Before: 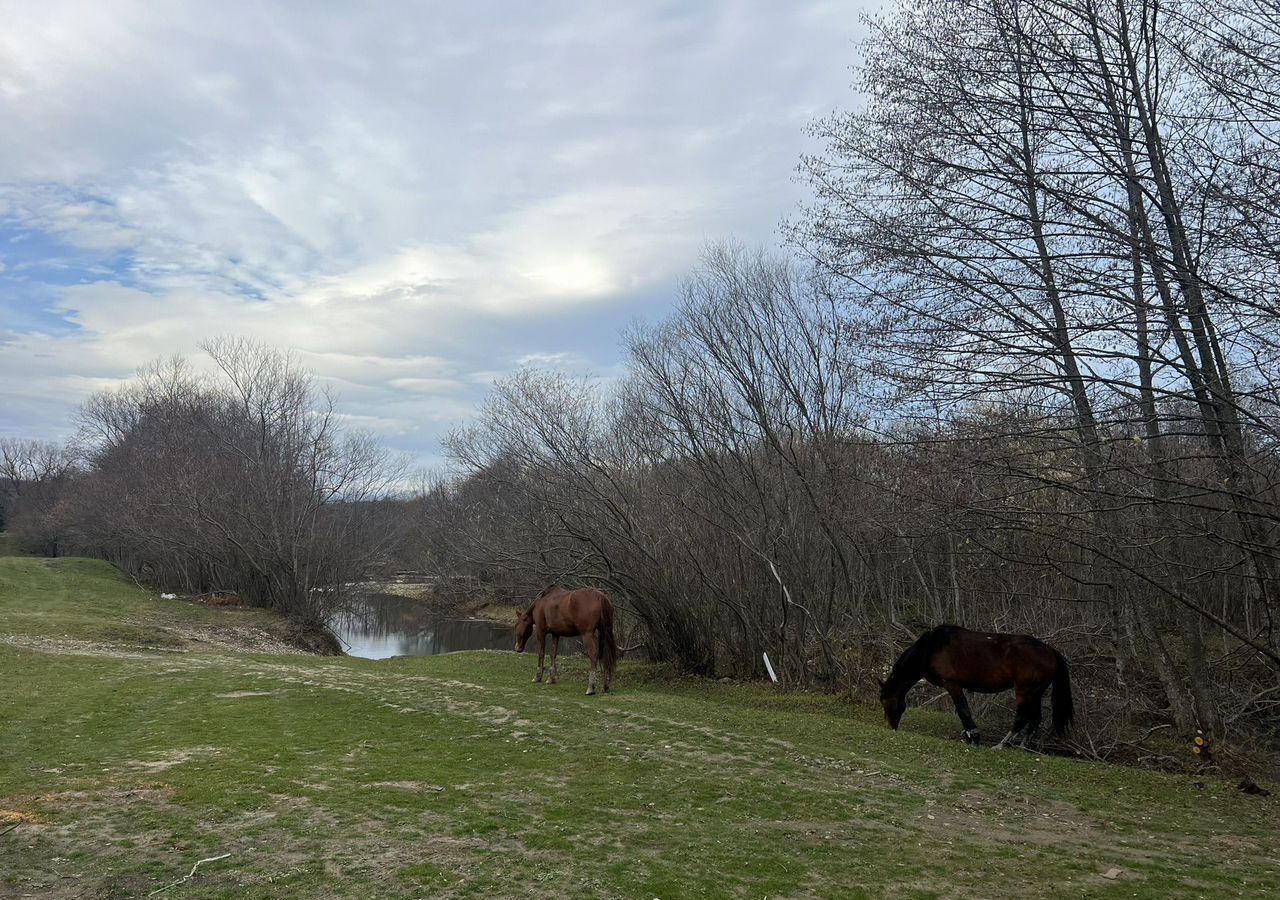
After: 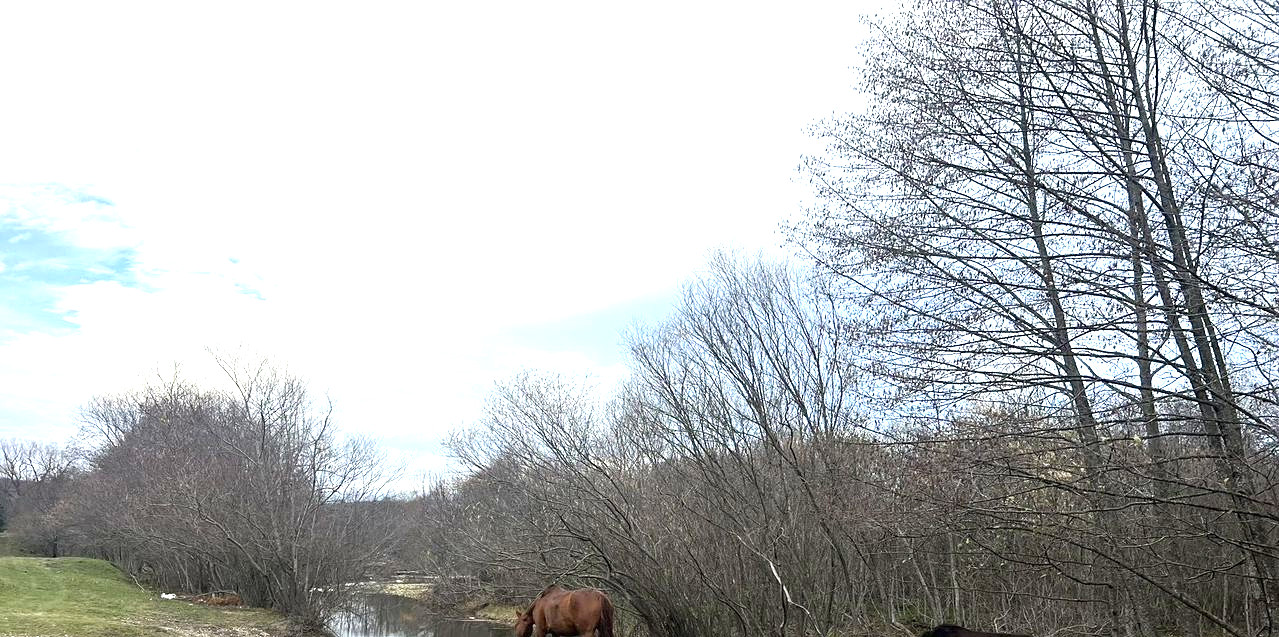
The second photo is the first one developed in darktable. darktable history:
exposure: black level correction 0, exposure 1.294 EV, compensate exposure bias true, compensate highlight preservation false
sharpen: amount 0.204
crop: bottom 29.138%
